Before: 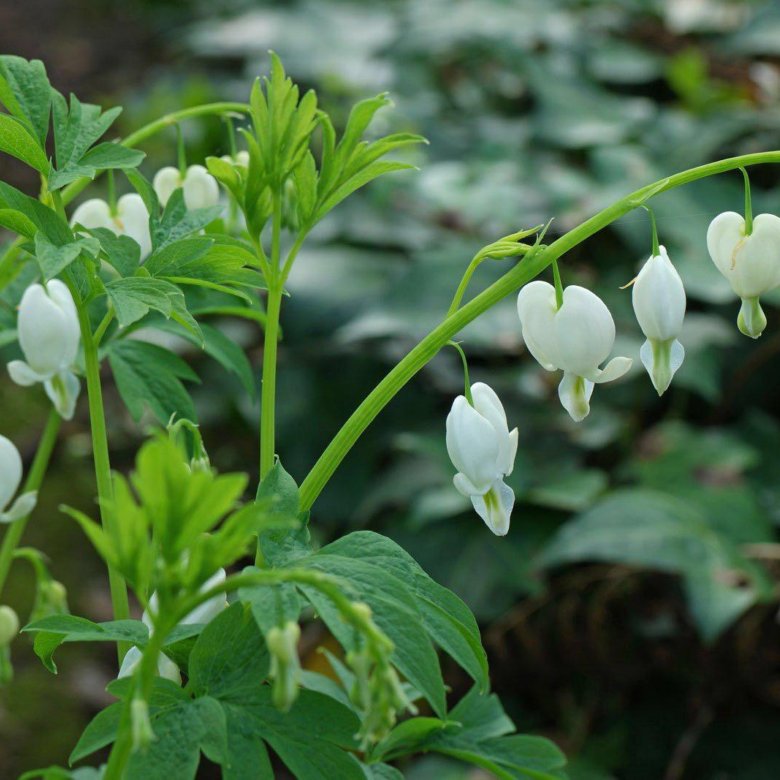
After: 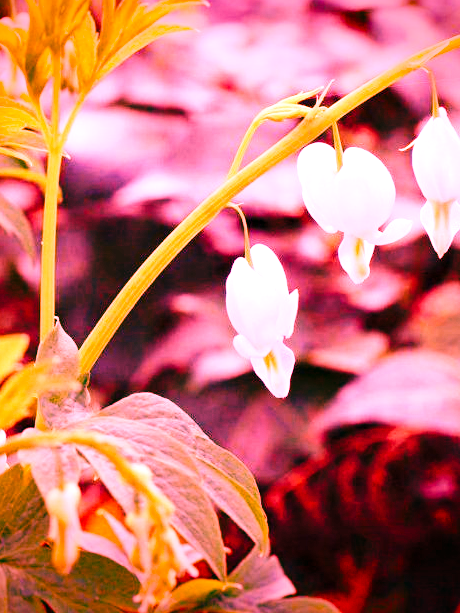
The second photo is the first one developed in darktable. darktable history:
vignetting: fall-off start 88.53%, fall-off radius 44.2%, saturation 0.376, width/height ratio 1.161
white balance: red 4.26, blue 1.802
crop and rotate: left 28.256%, top 17.734%, right 12.656%, bottom 3.573%
base curve: curves: ch0 [(0, 0) (0.036, 0.025) (0.121, 0.166) (0.206, 0.329) (0.605, 0.79) (1, 1)], preserve colors none
contrast equalizer: octaves 7, y [[0.6 ×6], [0.55 ×6], [0 ×6], [0 ×6], [0 ×6]], mix 0.15
